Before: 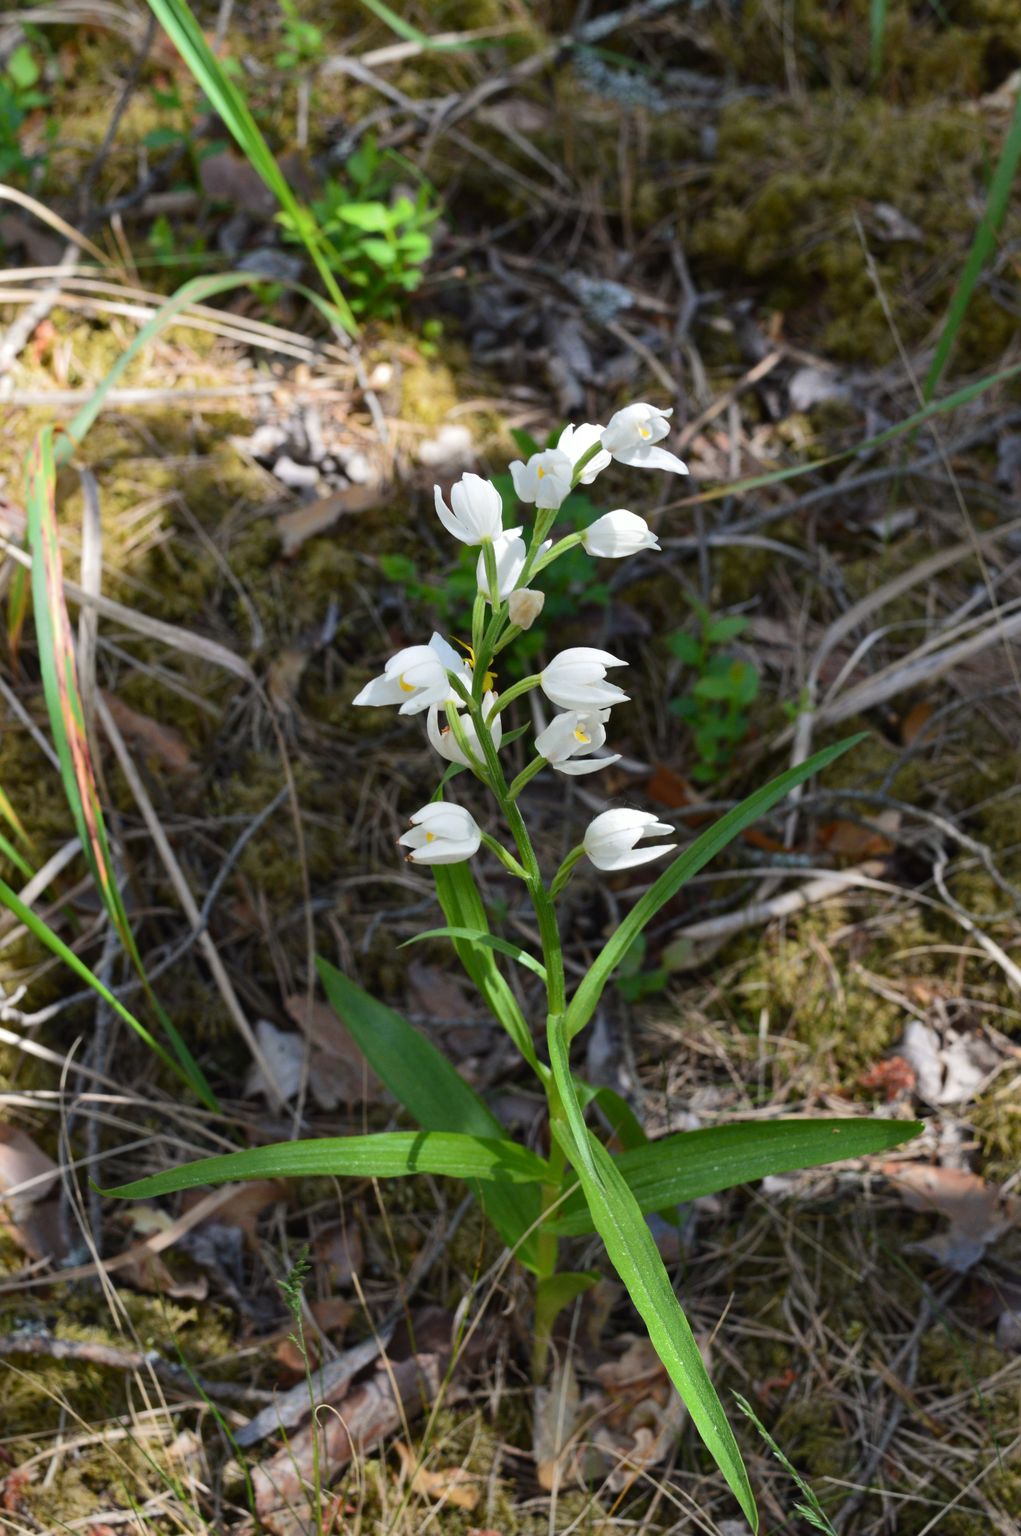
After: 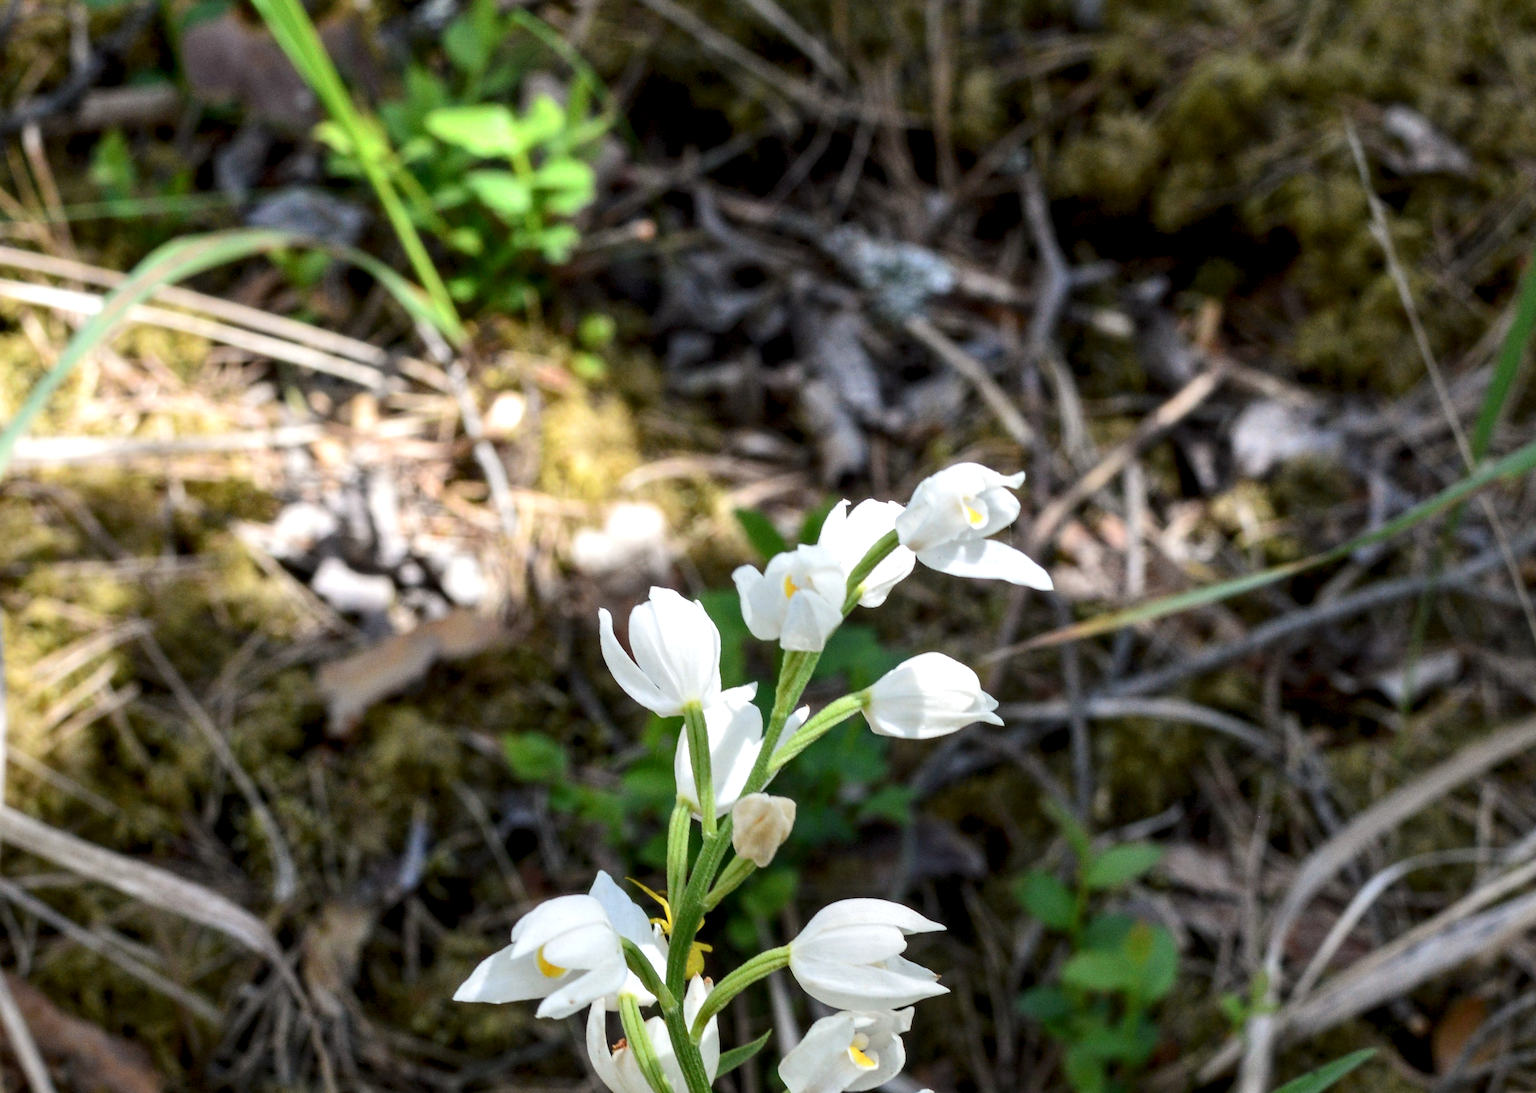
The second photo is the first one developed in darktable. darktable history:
crop and rotate: left 9.633%, top 9.369%, right 5.988%, bottom 50.679%
local contrast: highlights 60%, shadows 61%, detail 160%
